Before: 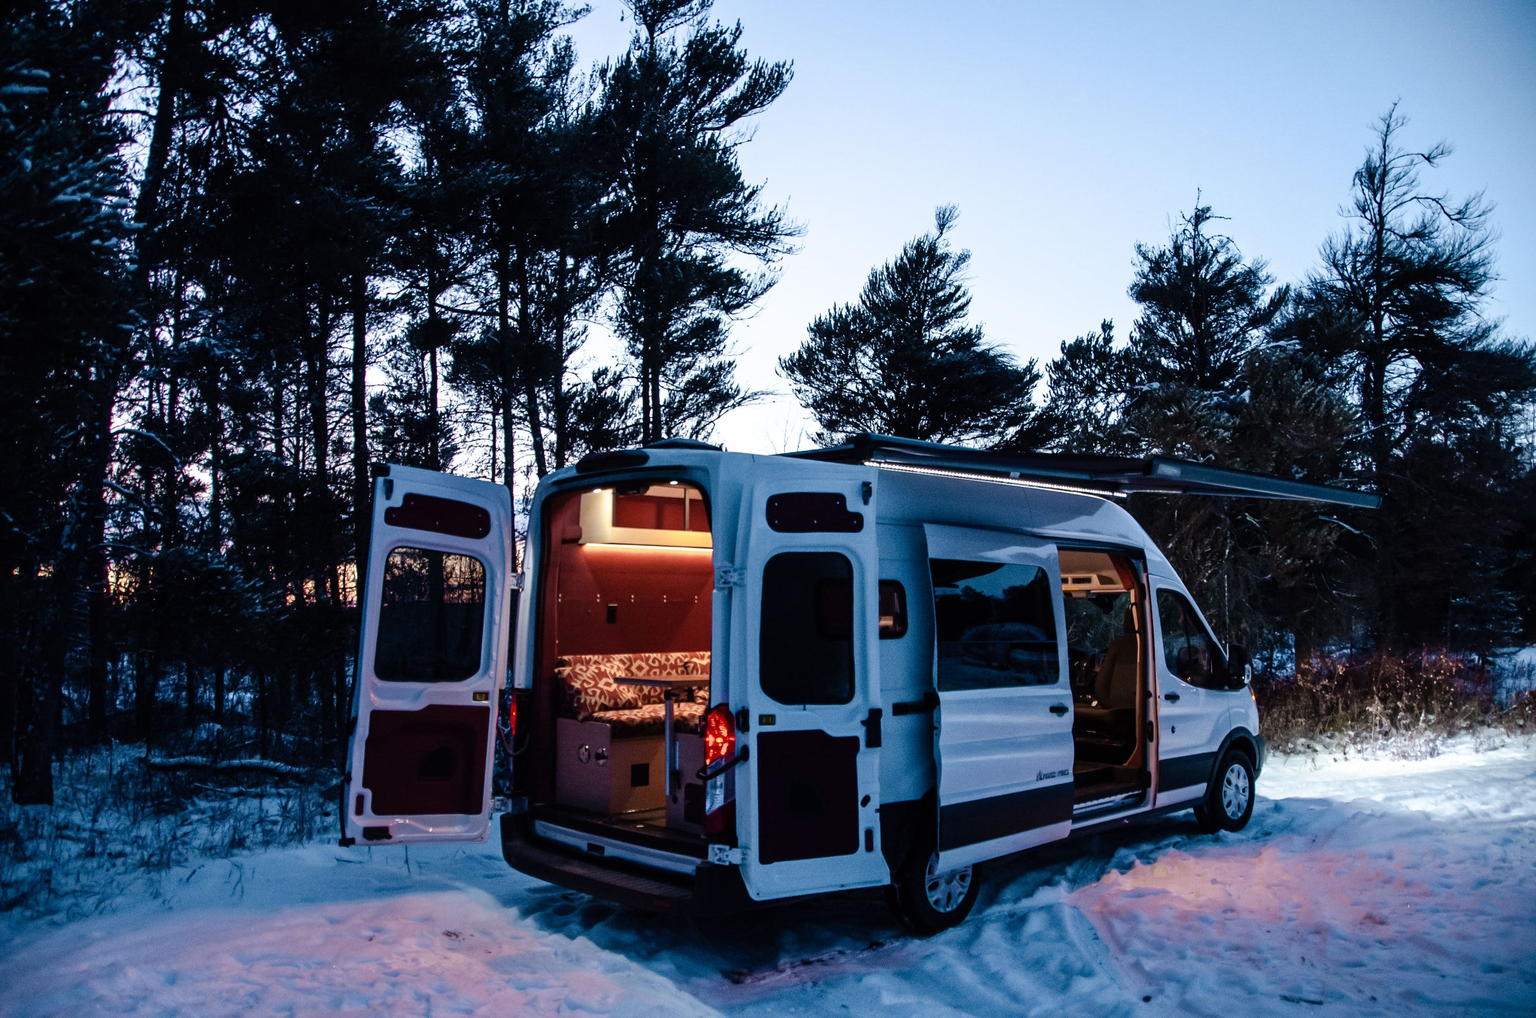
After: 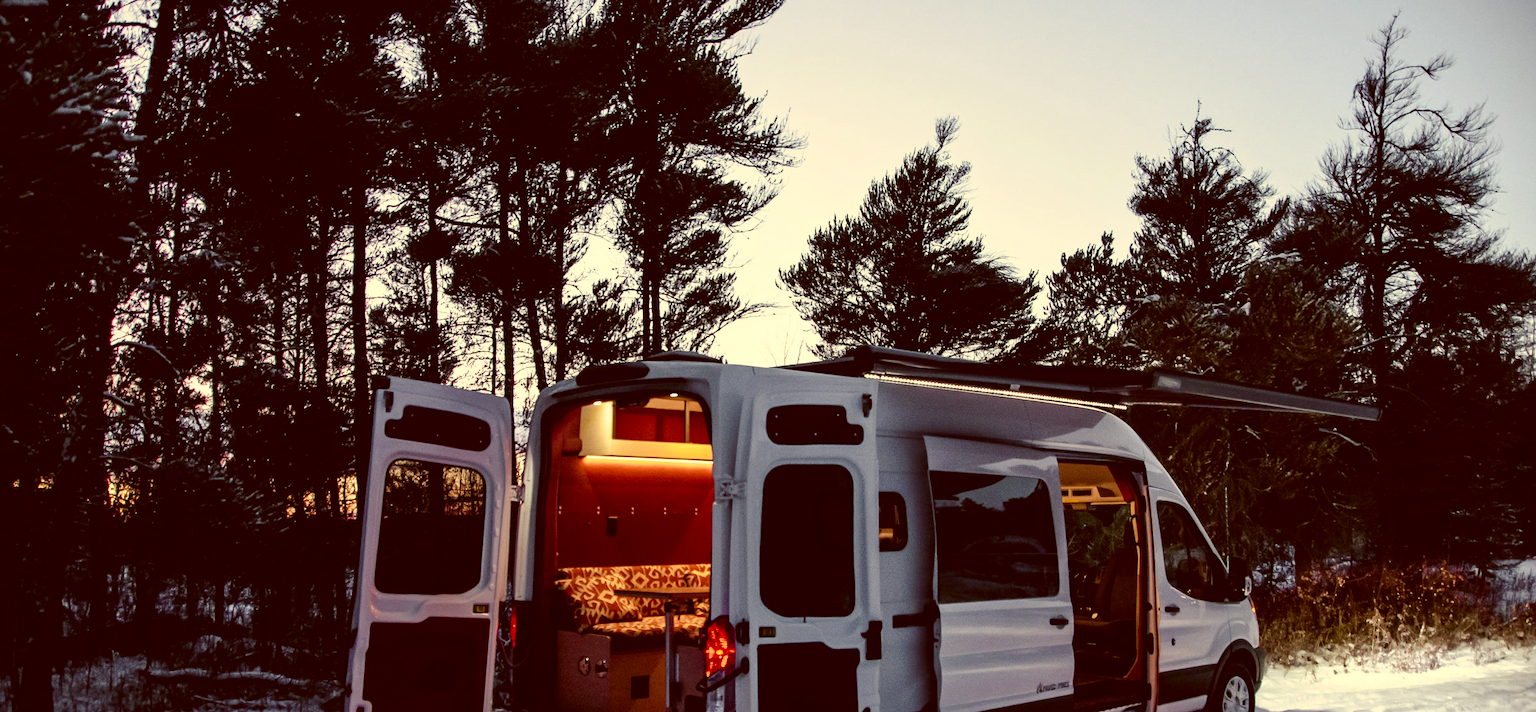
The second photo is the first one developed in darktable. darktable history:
tone equalizer: mask exposure compensation -0.49 EV
crop and rotate: top 8.648%, bottom 21.23%
color correction: highlights a* 1.18, highlights b* 24.35, shadows a* 15.55, shadows b* 24.35
exposure: compensate highlight preservation false
